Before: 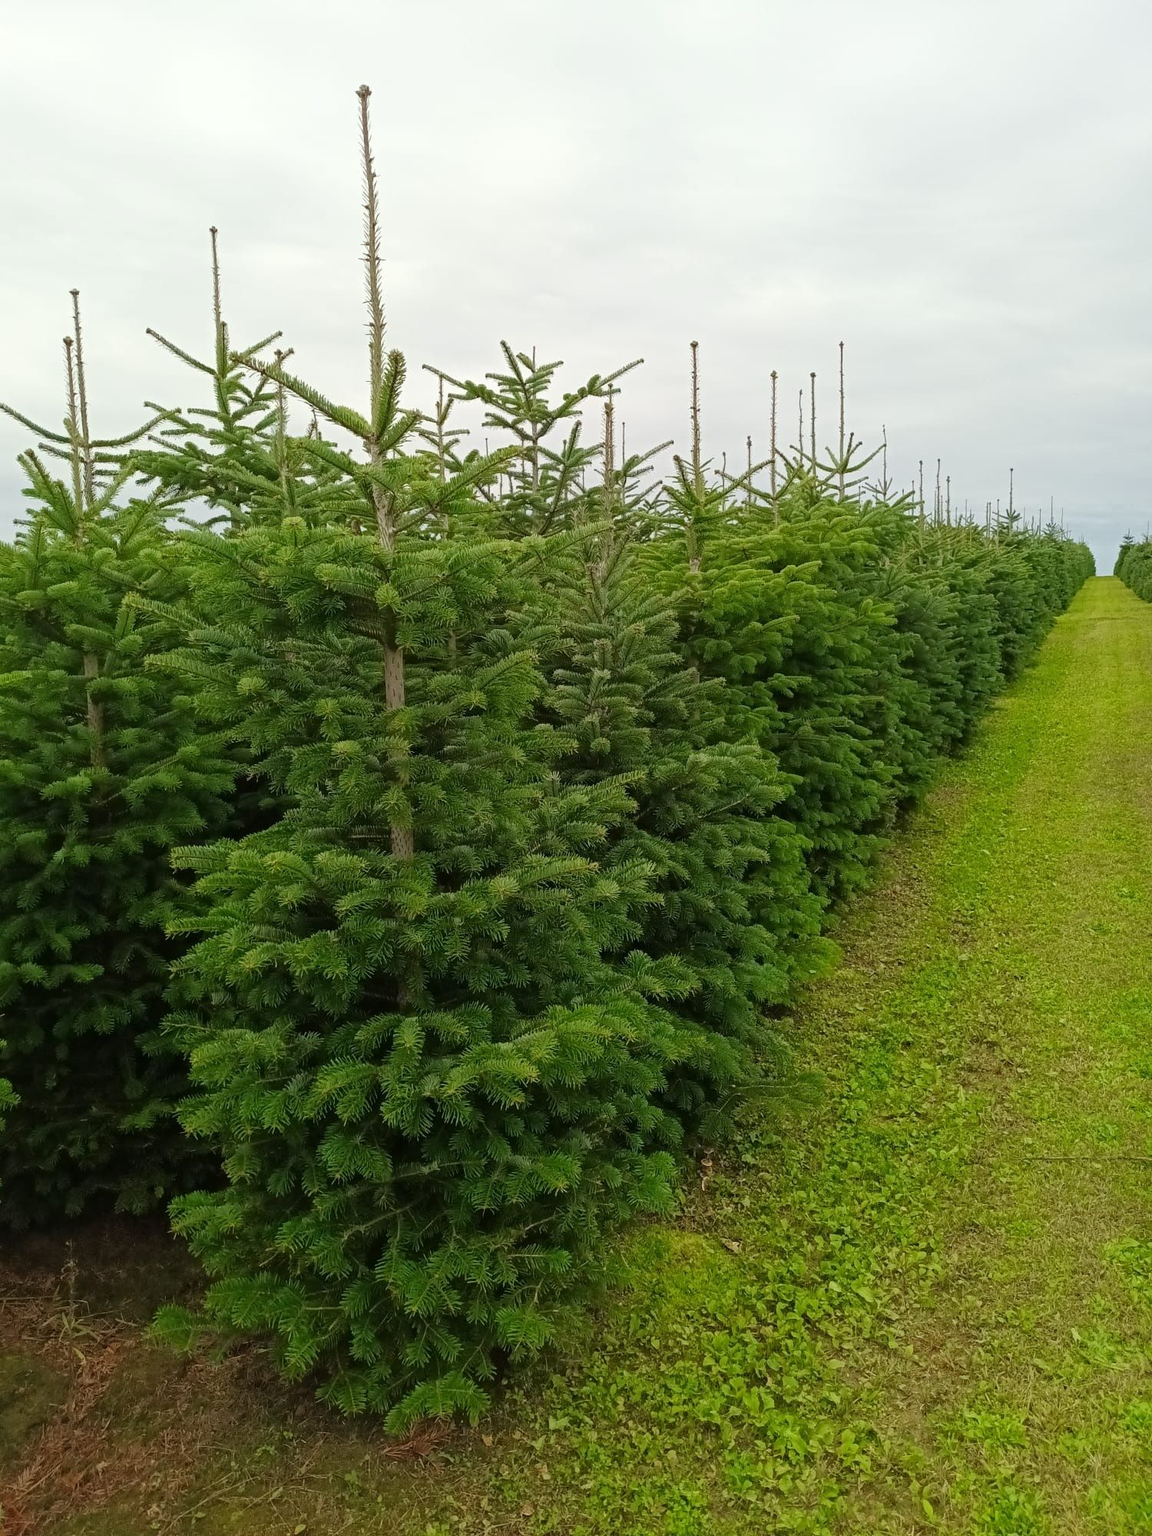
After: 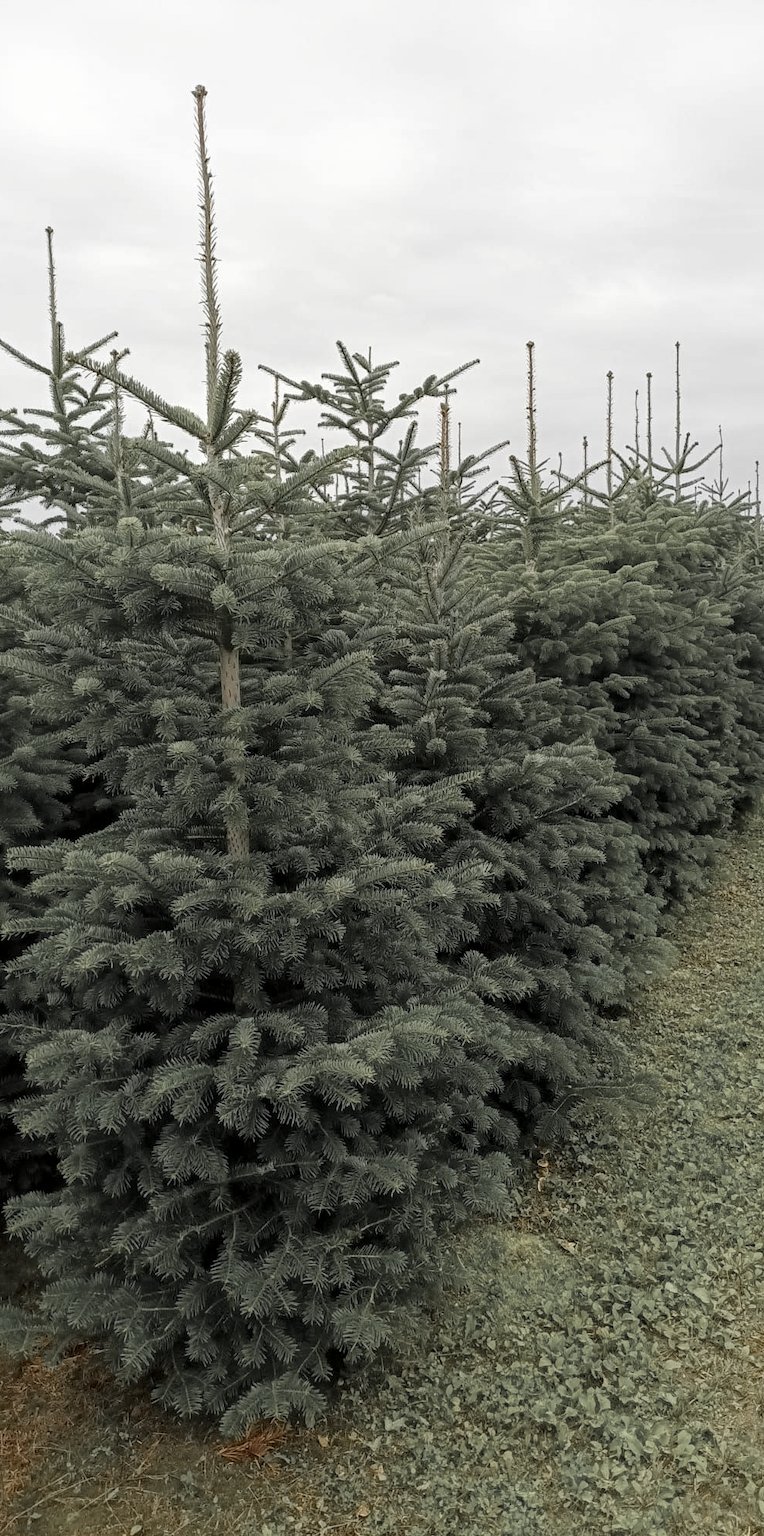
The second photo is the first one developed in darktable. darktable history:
crop and rotate: left 14.294%, right 19.308%
local contrast: on, module defaults
tone equalizer: on, module defaults
color zones: curves: ch0 [(0, 0.447) (0.184, 0.543) (0.323, 0.476) (0.429, 0.445) (0.571, 0.443) (0.714, 0.451) (0.857, 0.452) (1, 0.447)]; ch1 [(0, 0.464) (0.176, 0.46) (0.287, 0.177) (0.429, 0.002) (0.571, 0) (0.714, 0) (0.857, 0) (1, 0.464)]
